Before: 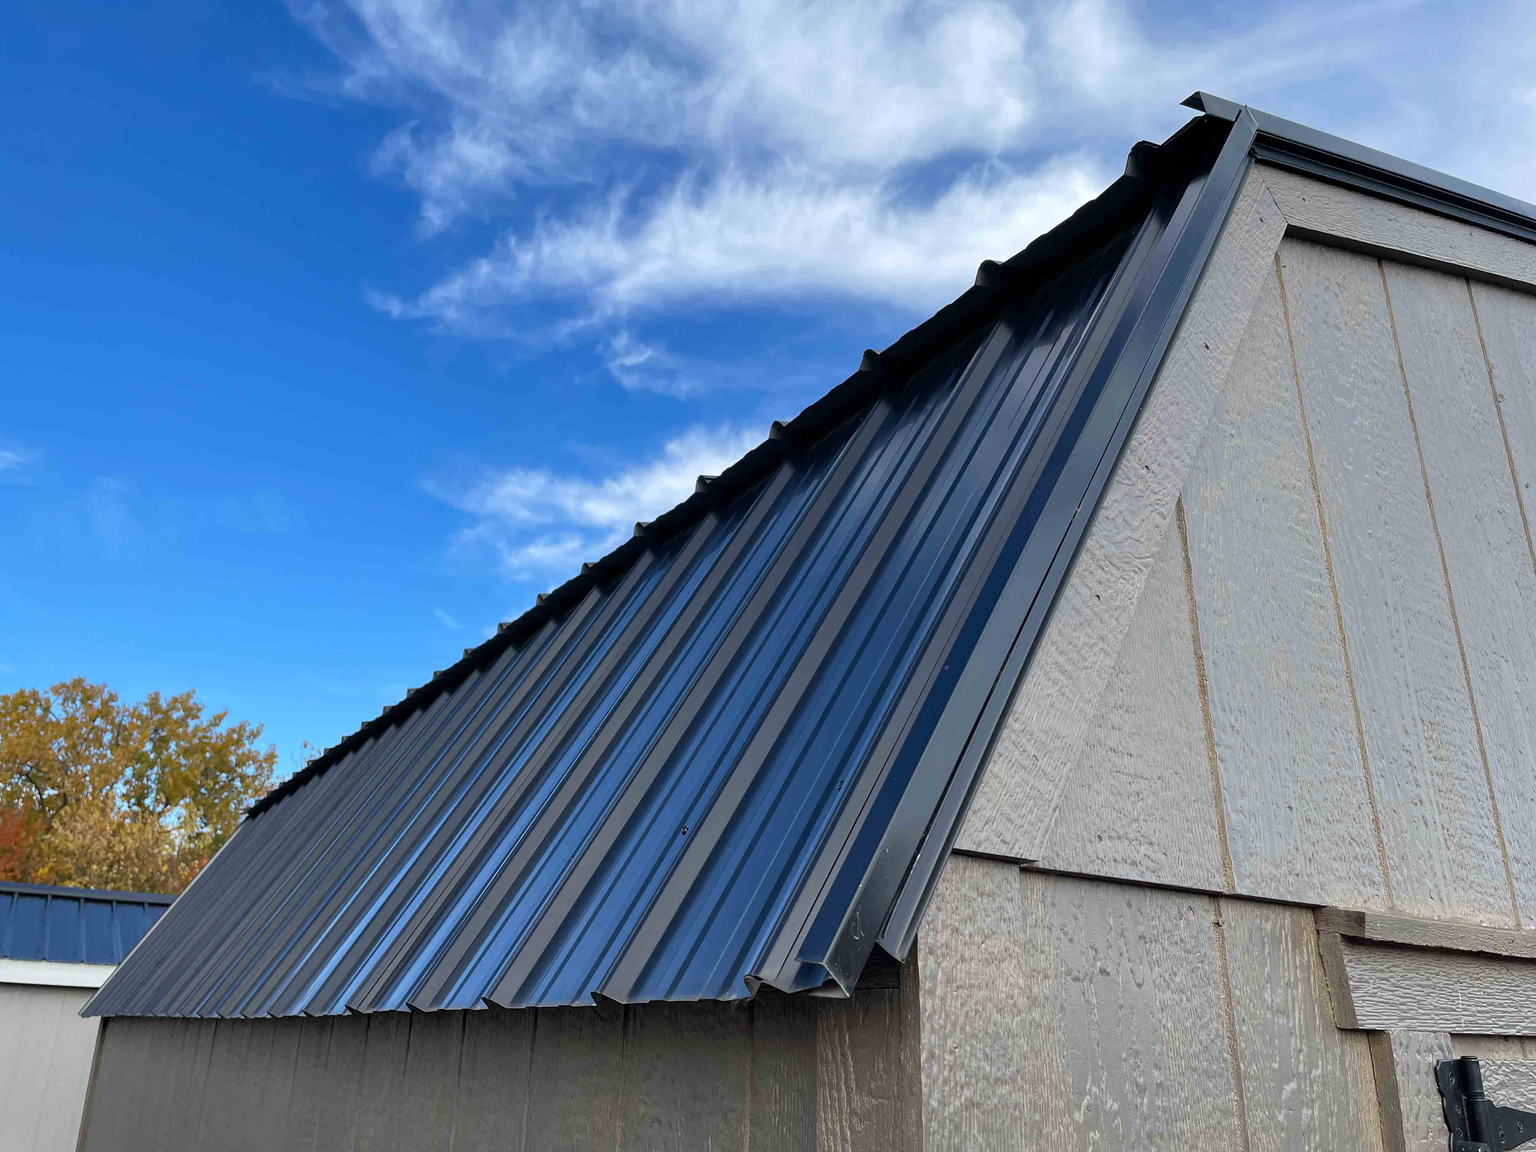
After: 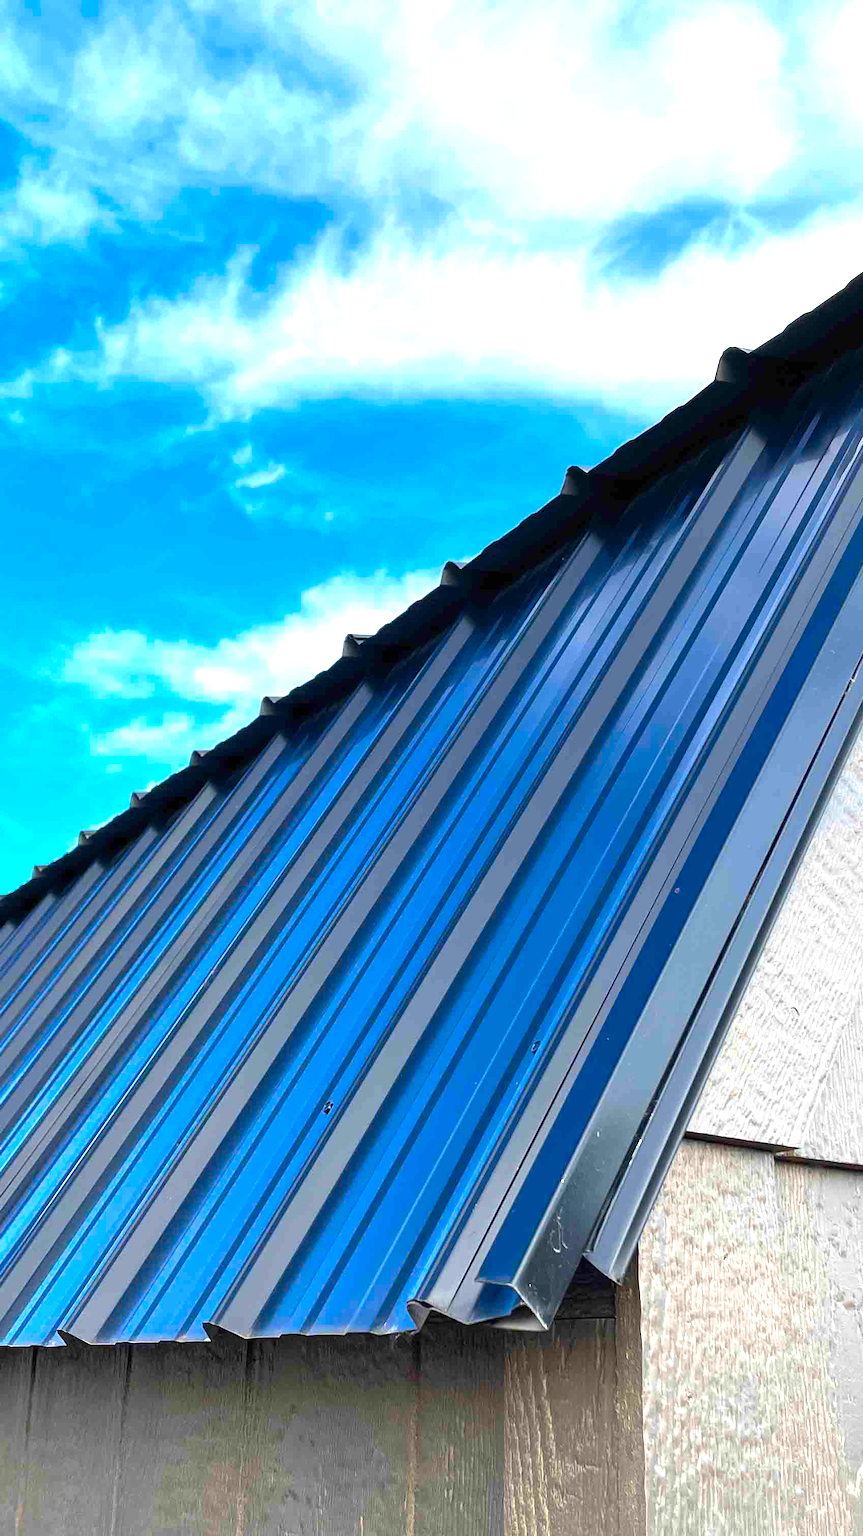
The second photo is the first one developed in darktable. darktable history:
exposure: black level correction 0, exposure 1.2 EV, compensate highlight preservation false
crop: left 28.583%, right 29.231%
contrast brightness saturation: saturation 0.5
